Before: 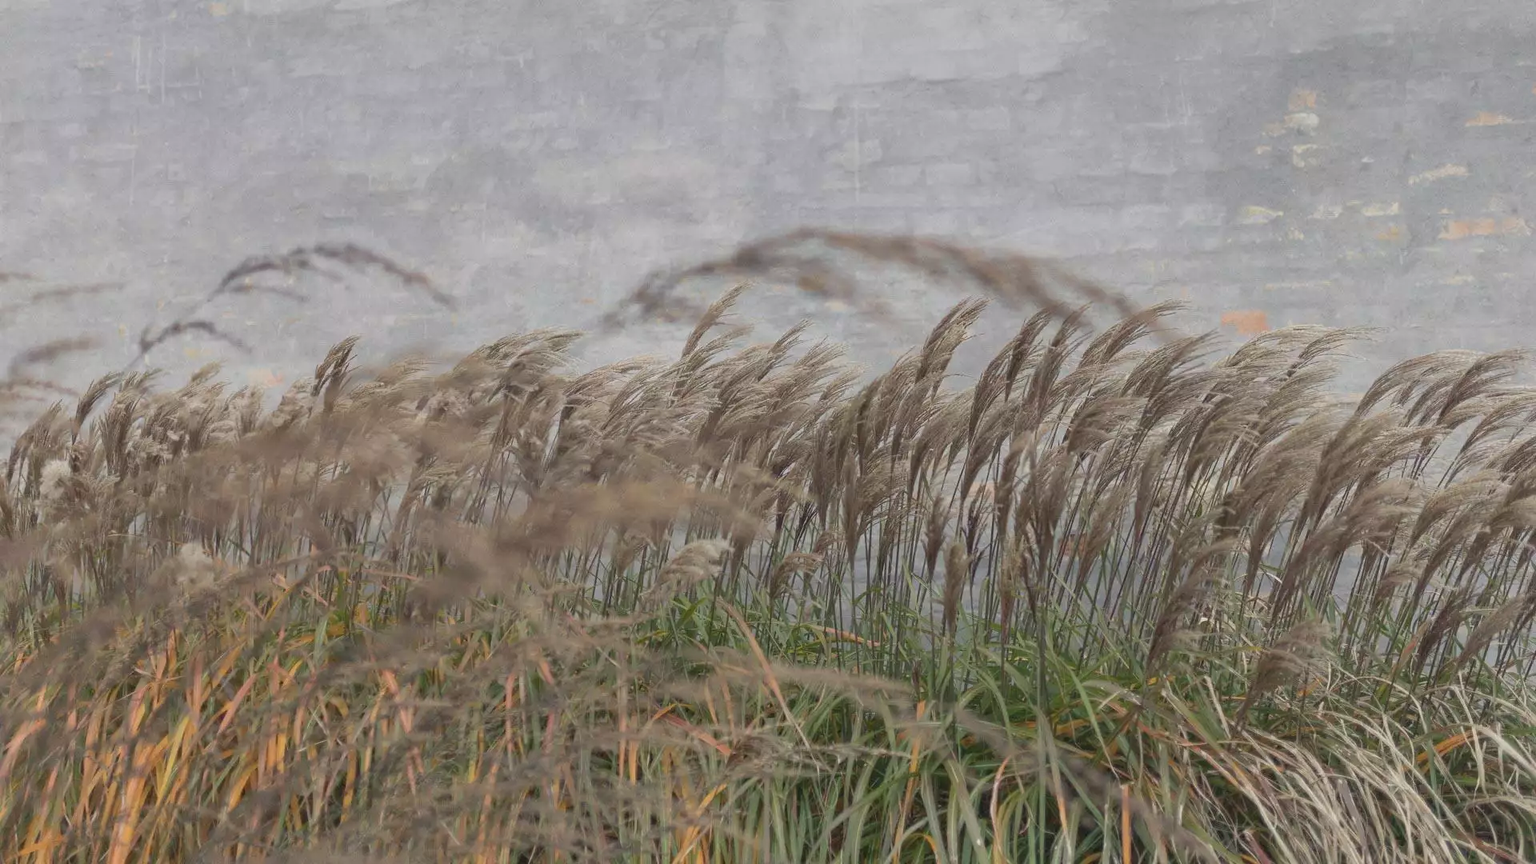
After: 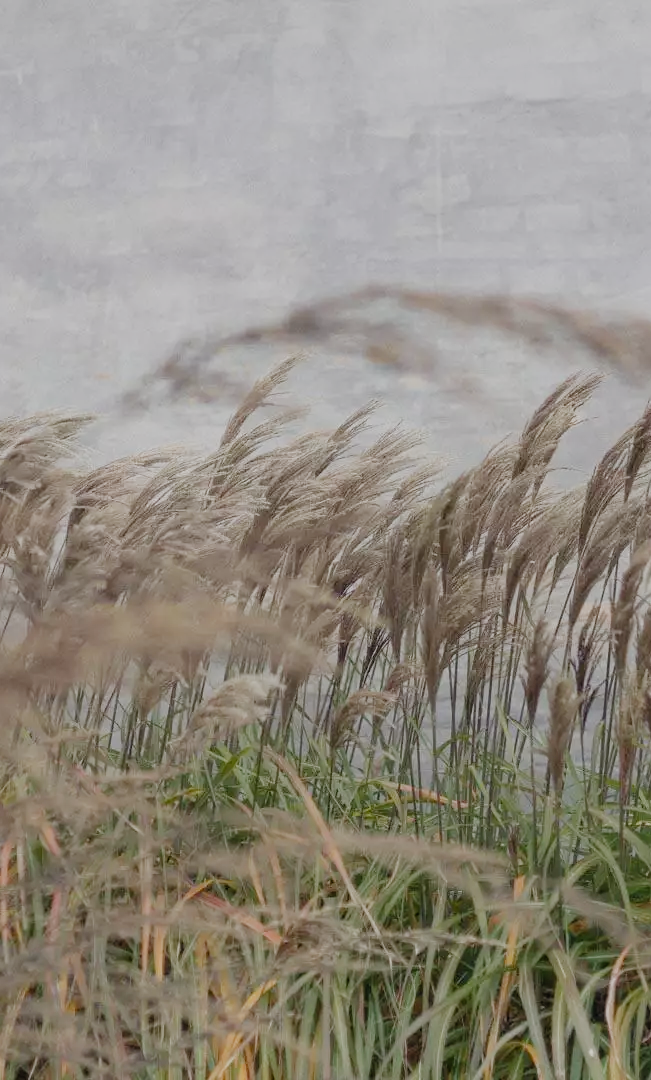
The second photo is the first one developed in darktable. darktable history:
tone equalizer: -8 EV -0.445 EV, -7 EV -0.356 EV, -6 EV -0.316 EV, -5 EV -0.244 EV, -3 EV 0.22 EV, -2 EV 0.329 EV, -1 EV 0.392 EV, +0 EV 0.417 EV
crop: left 32.944%, right 33.132%
filmic rgb: black relative exposure -7.4 EV, white relative exposure 4.85 EV, threshold 2.95 EV, hardness 3.4, add noise in highlights 0, preserve chrominance no, color science v4 (2020), enable highlight reconstruction true
